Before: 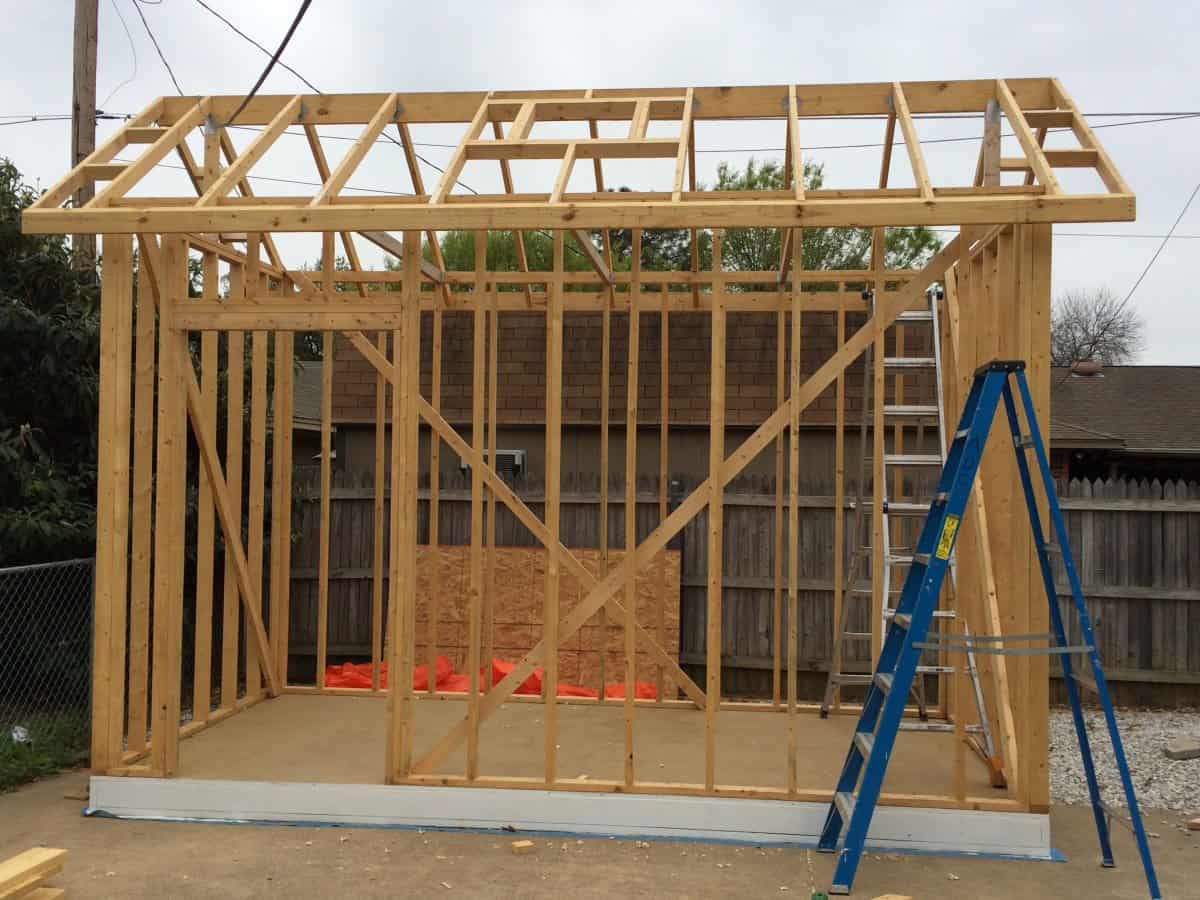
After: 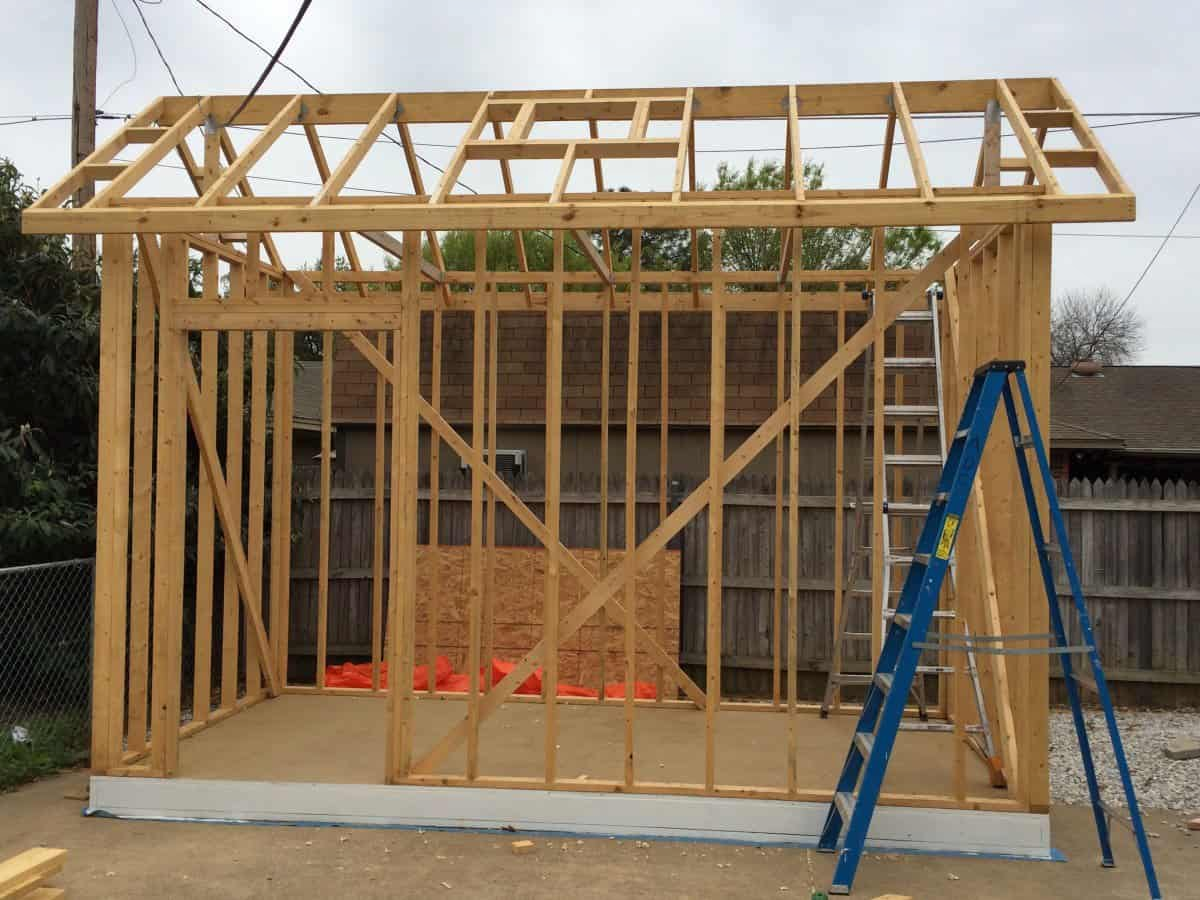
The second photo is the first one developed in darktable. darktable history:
shadows and highlights: shadows 37.8, highlights -26.7, soften with gaussian
